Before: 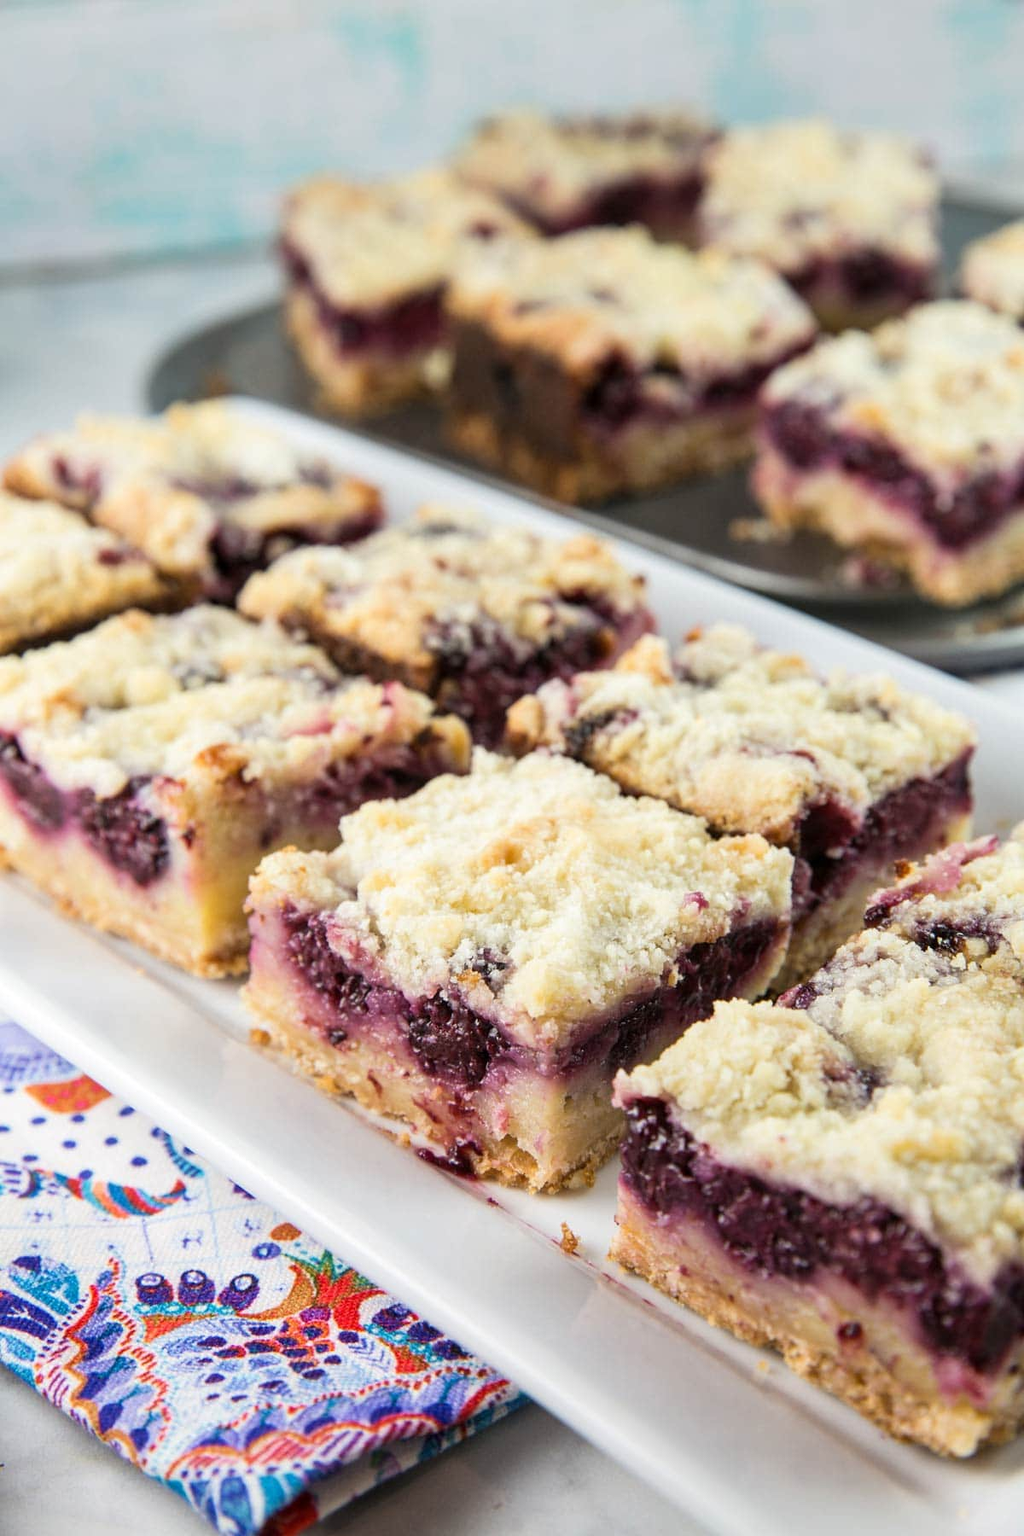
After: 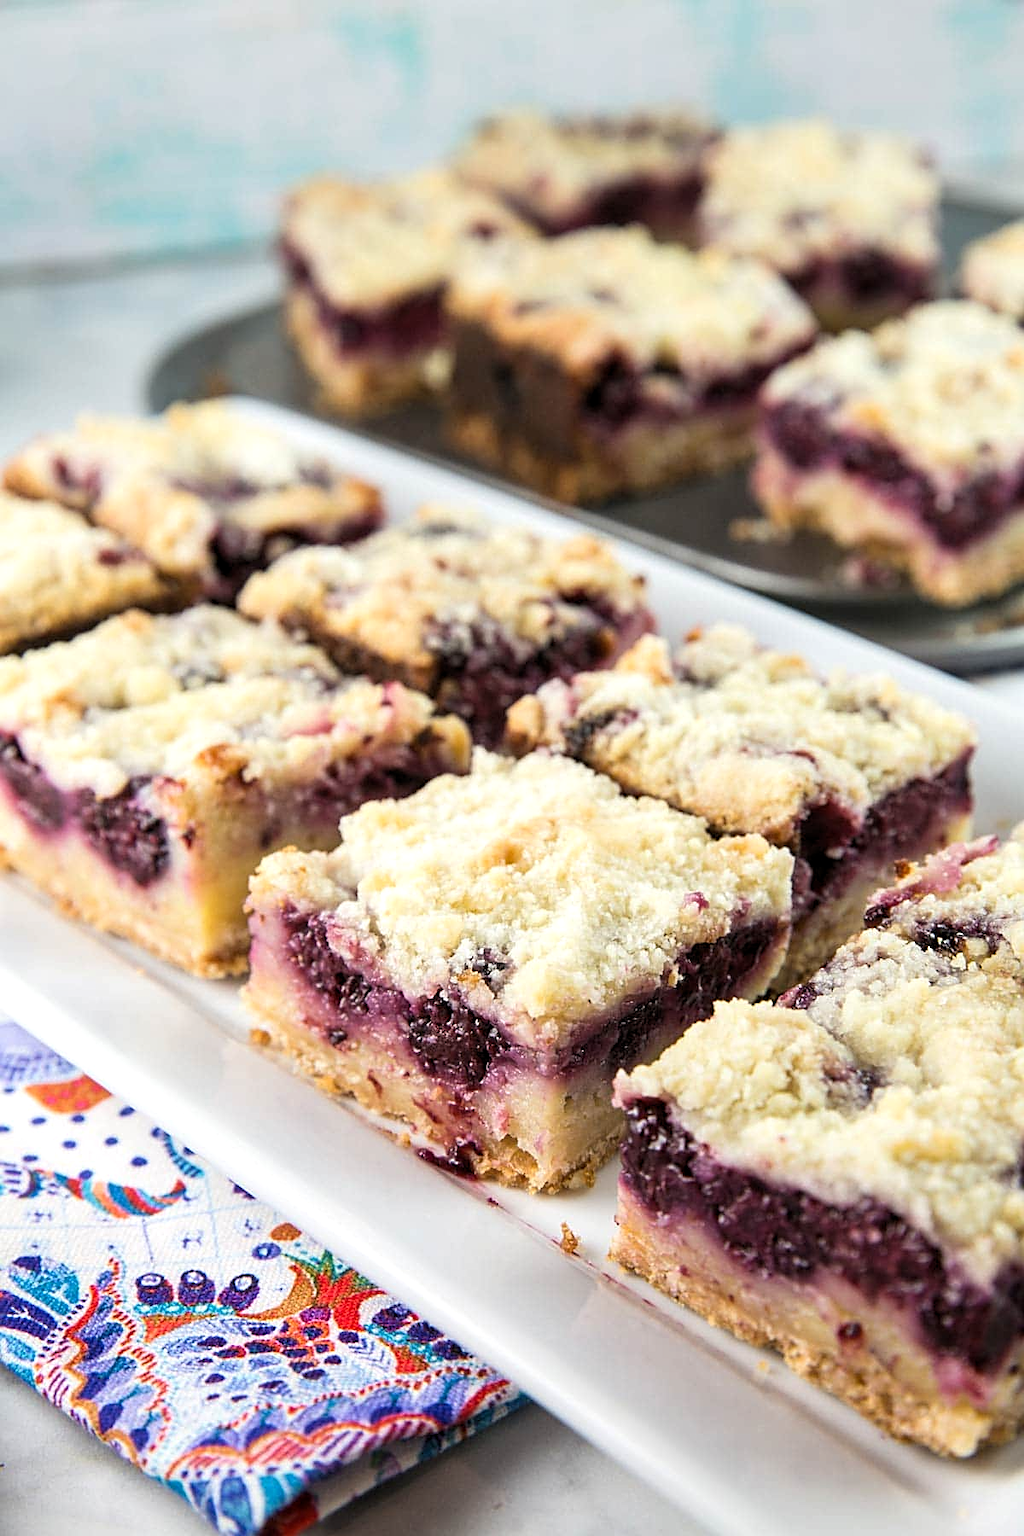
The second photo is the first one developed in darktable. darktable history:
sharpen: on, module defaults
levels: levels [0.016, 0.484, 0.953]
